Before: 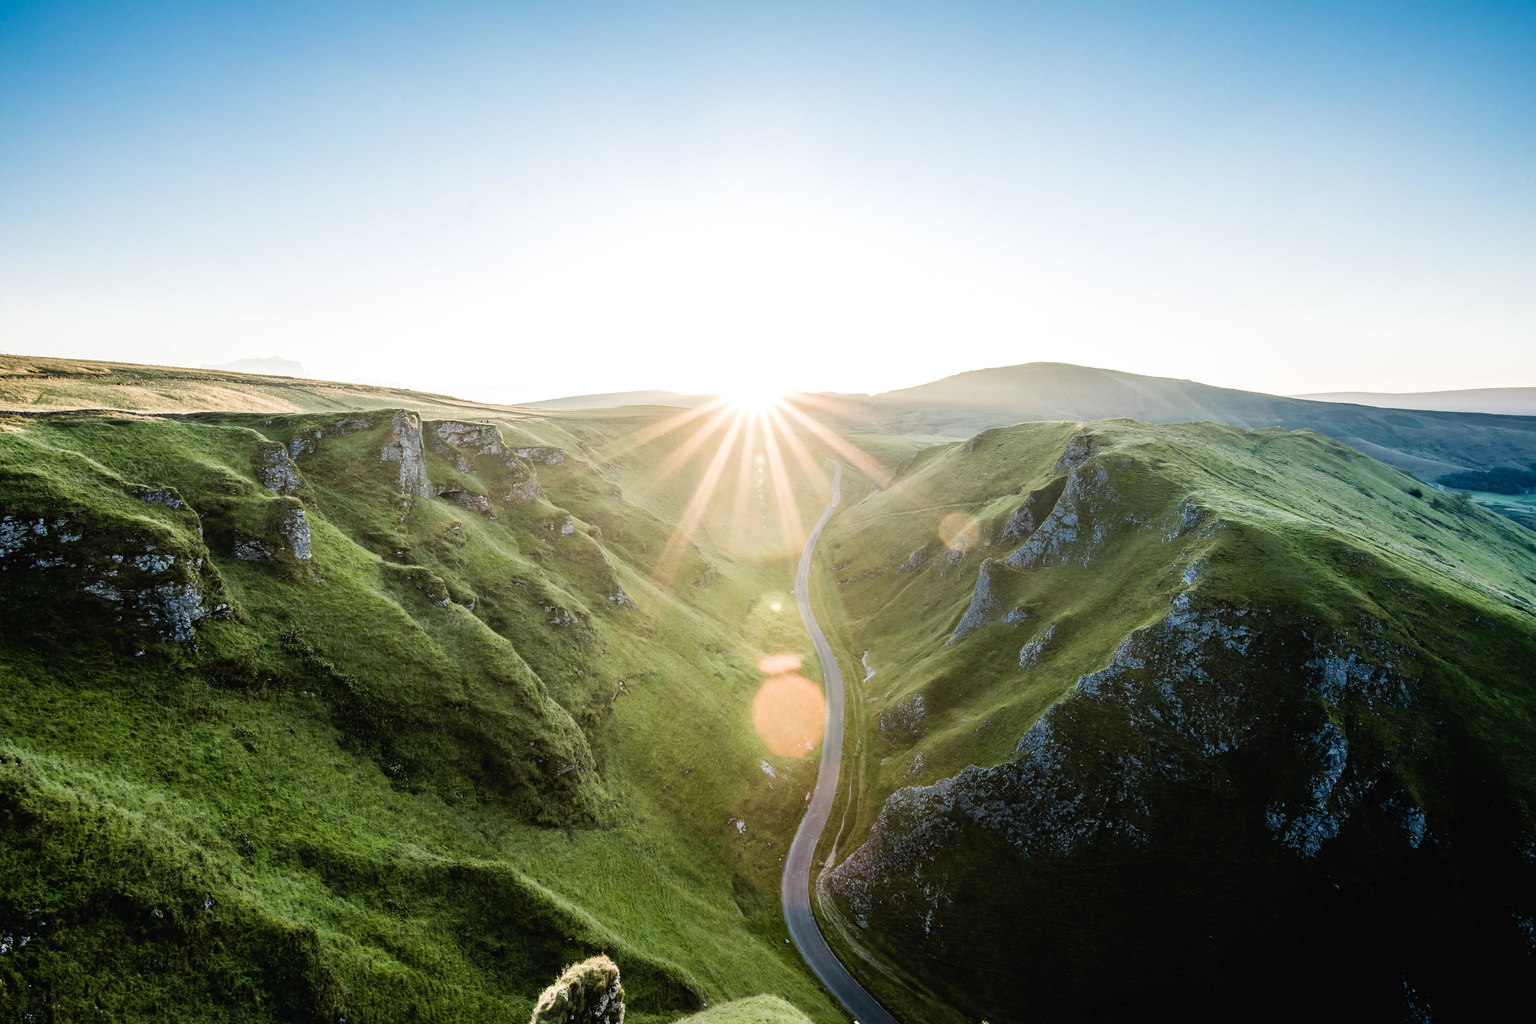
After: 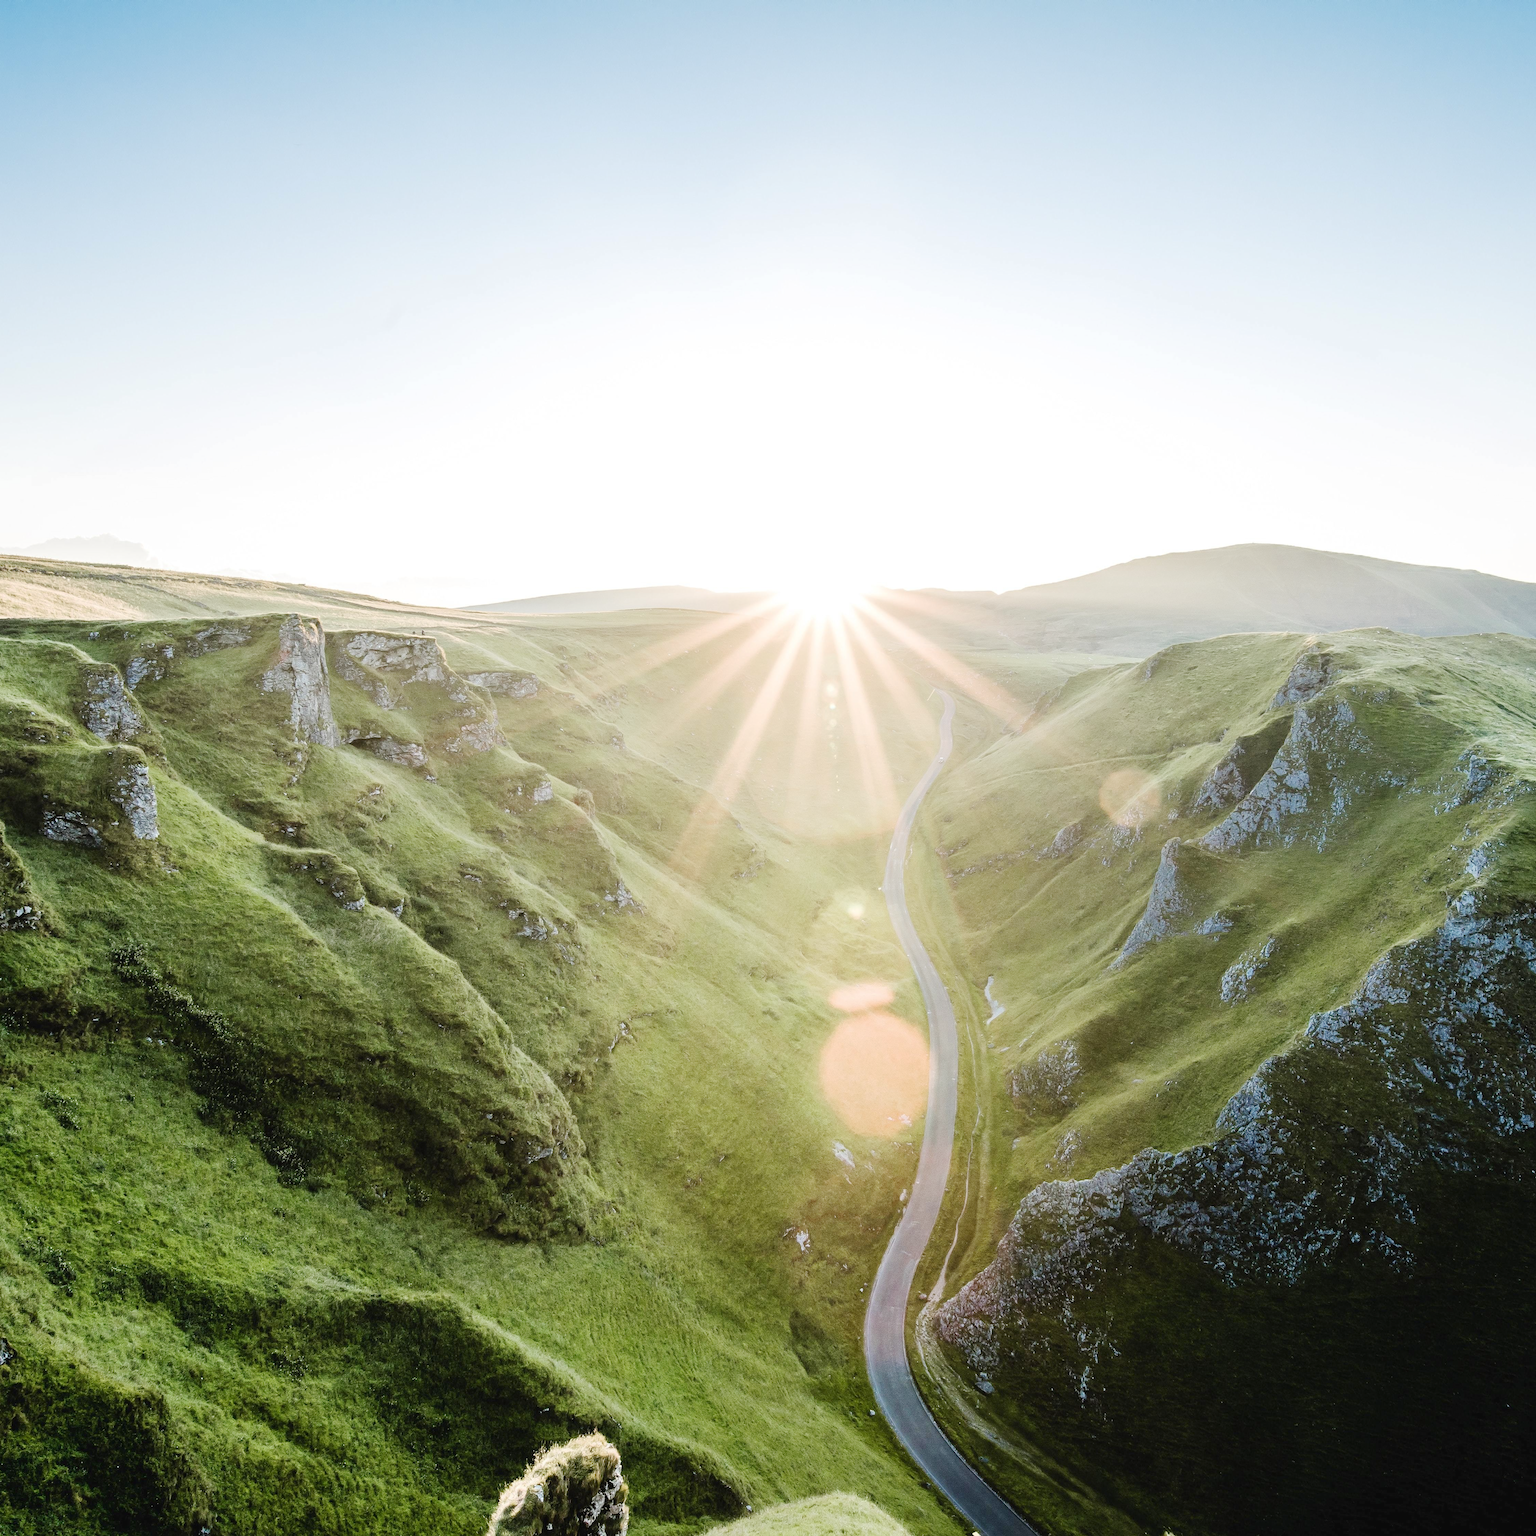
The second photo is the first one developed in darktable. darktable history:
base curve: curves: ch0 [(0, 0) (0.158, 0.273) (0.879, 0.895) (1, 1)], preserve colors none
crop and rotate: left 13.409%, right 19.924%
